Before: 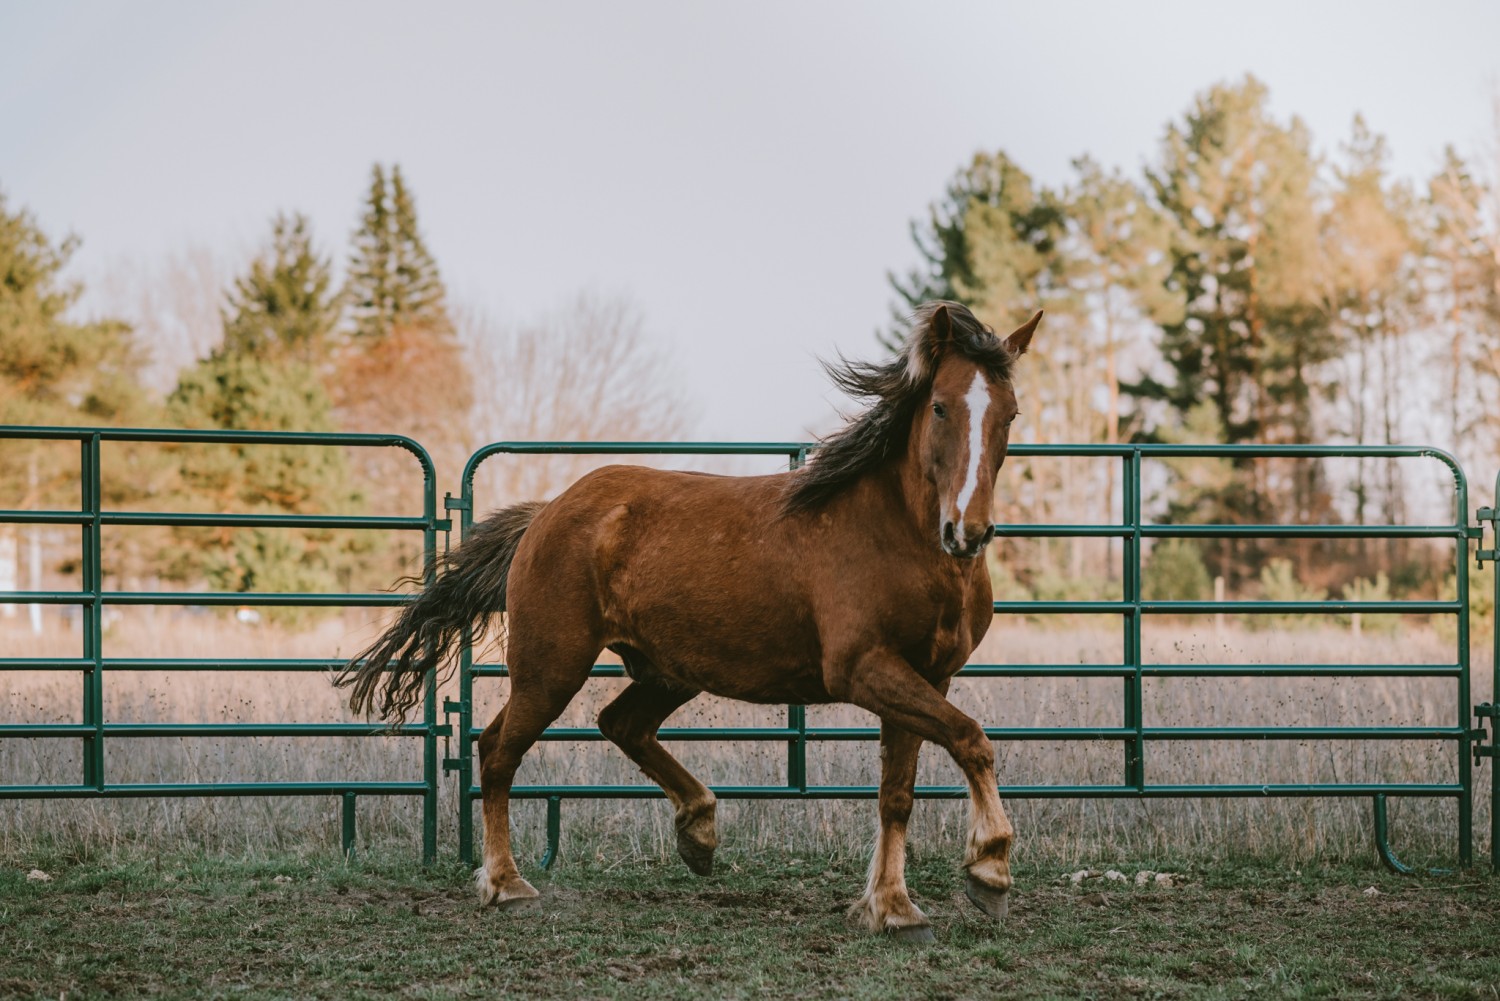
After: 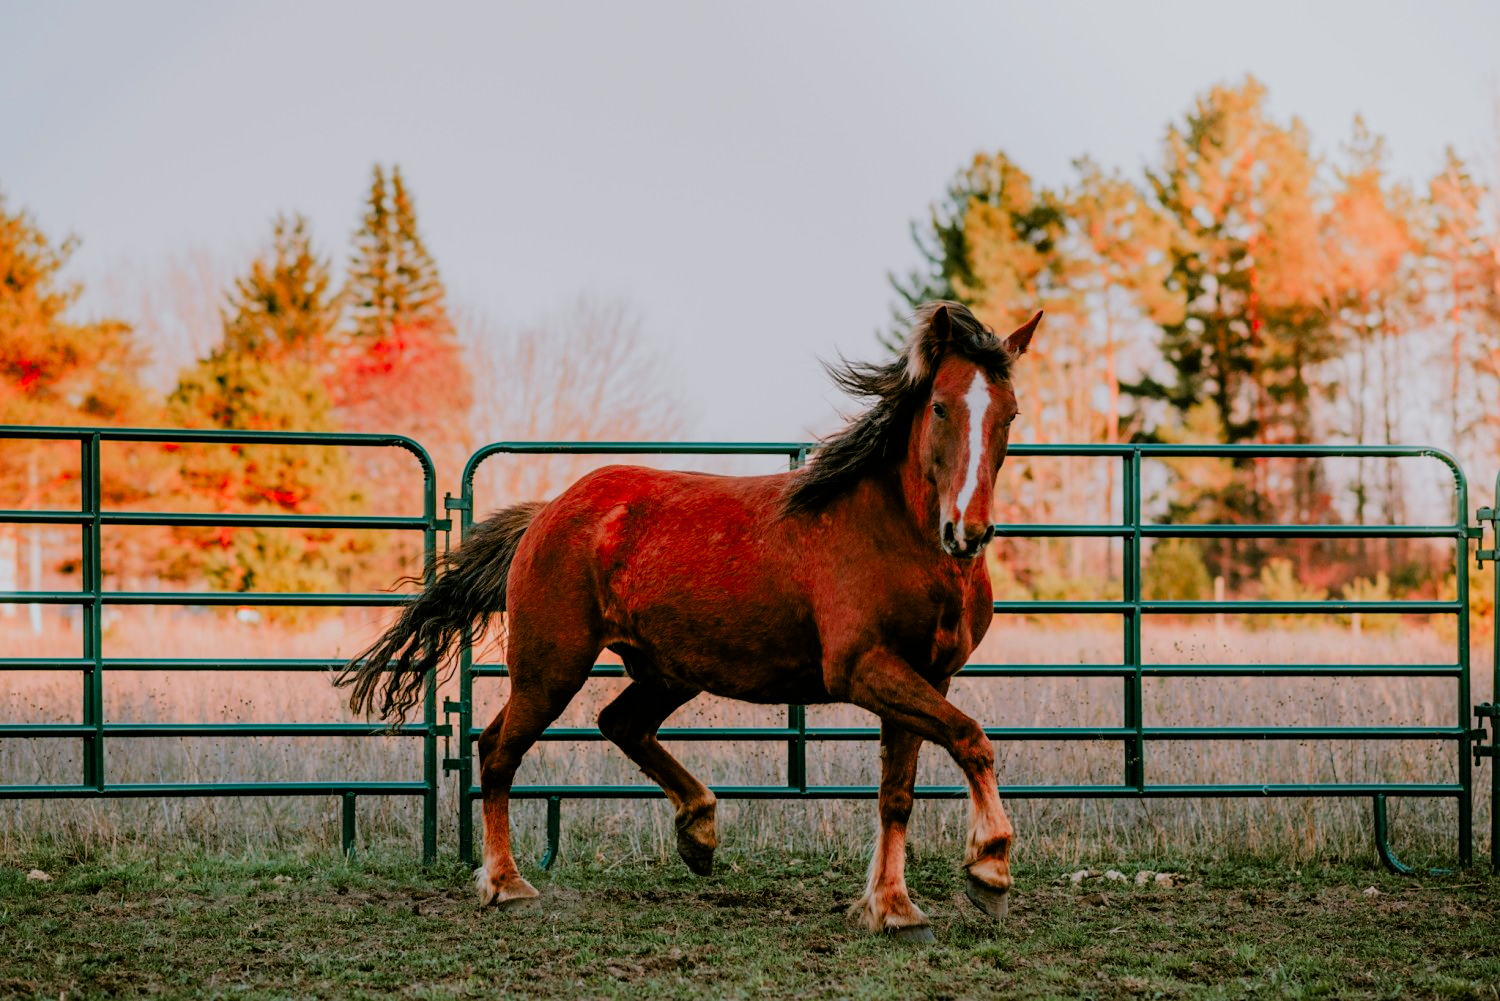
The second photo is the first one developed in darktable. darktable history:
filmic rgb: black relative exposure -7.75 EV, white relative exposure 4.4 EV, threshold 3 EV, target black luminance 0%, hardness 3.76, latitude 50.51%, contrast 1.074, highlights saturation mix 10%, shadows ↔ highlights balance -0.22%, color science v4 (2020), enable highlight reconstruction true
color zones: curves: ch1 [(0.24, 0.629) (0.75, 0.5)]; ch2 [(0.255, 0.454) (0.745, 0.491)], mix 102.12%
